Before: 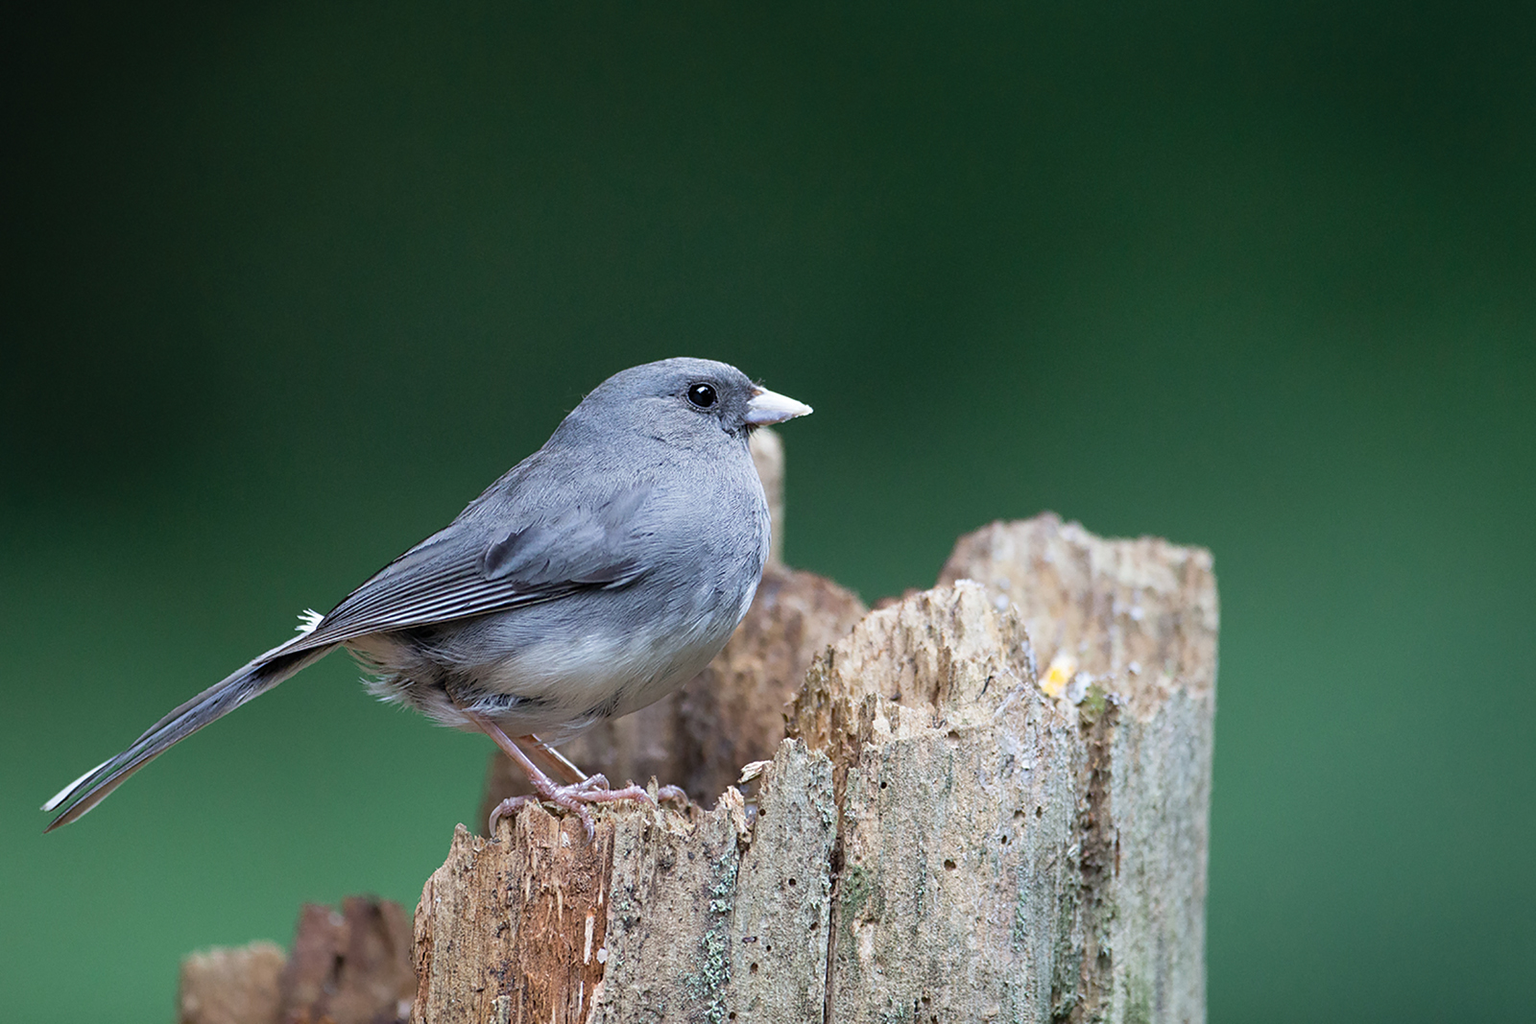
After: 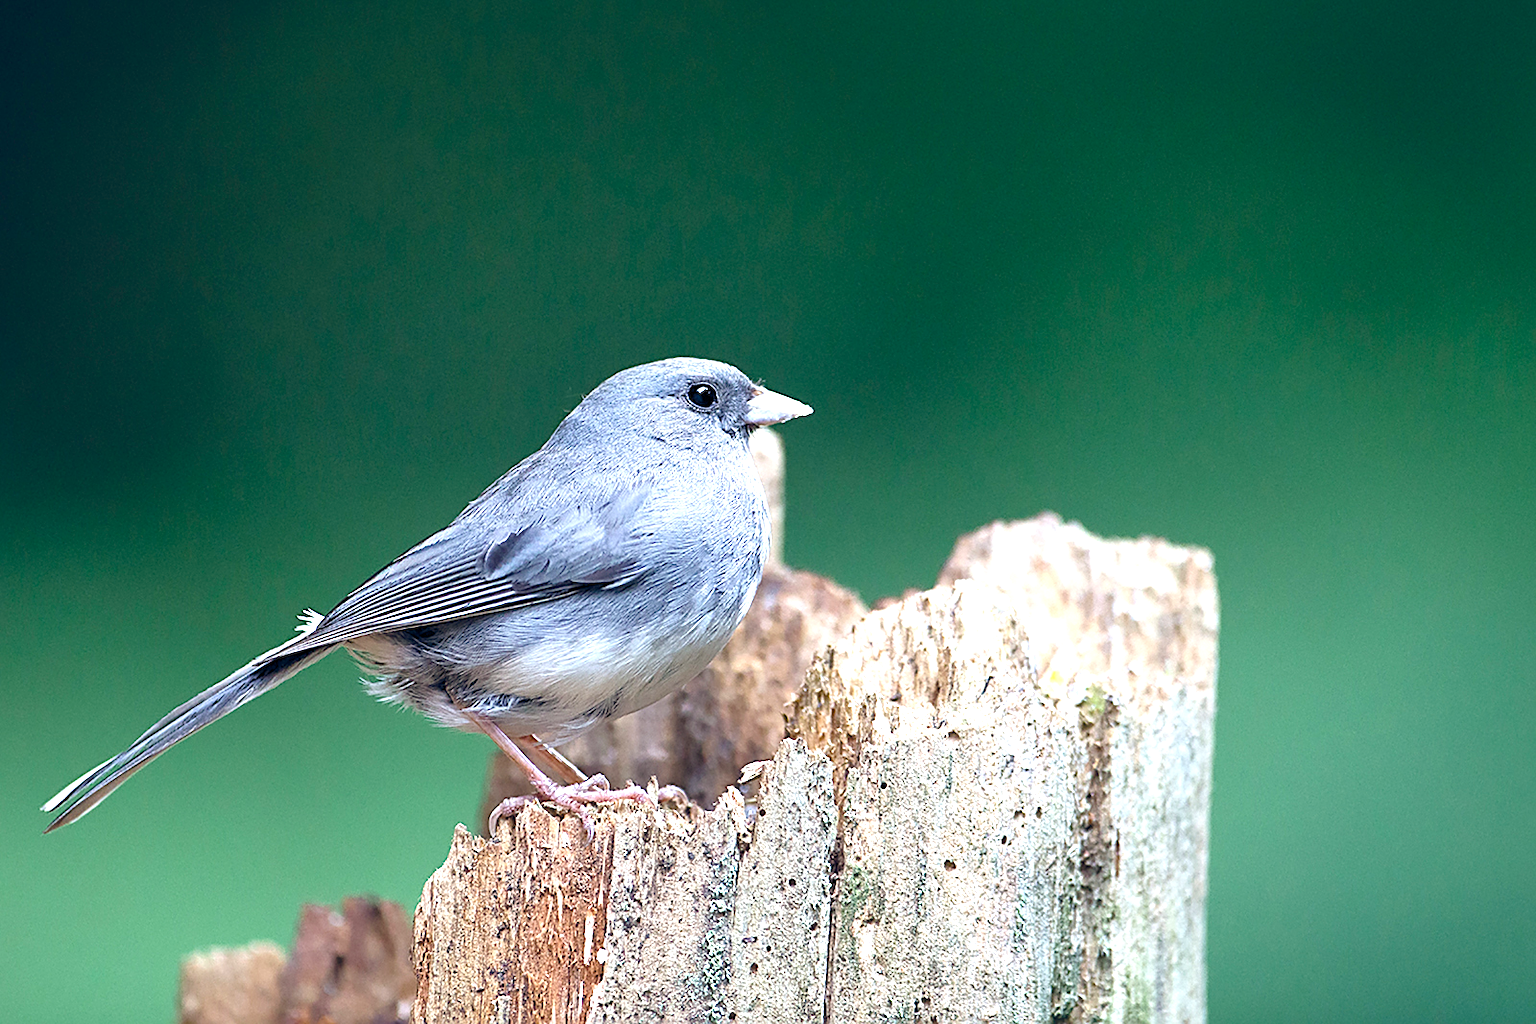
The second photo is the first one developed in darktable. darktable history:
contrast brightness saturation: contrast 0.012, saturation -0.055
color balance rgb: global offset › chroma 0.159%, global offset › hue 254.08°, perceptual saturation grading › global saturation 20%, perceptual saturation grading › highlights -25.295%, perceptual saturation grading › shadows 25.353%, global vibrance 20%
sharpen: amount 0.494
exposure: black level correction 0, exposure 1.098 EV, compensate highlight preservation false
